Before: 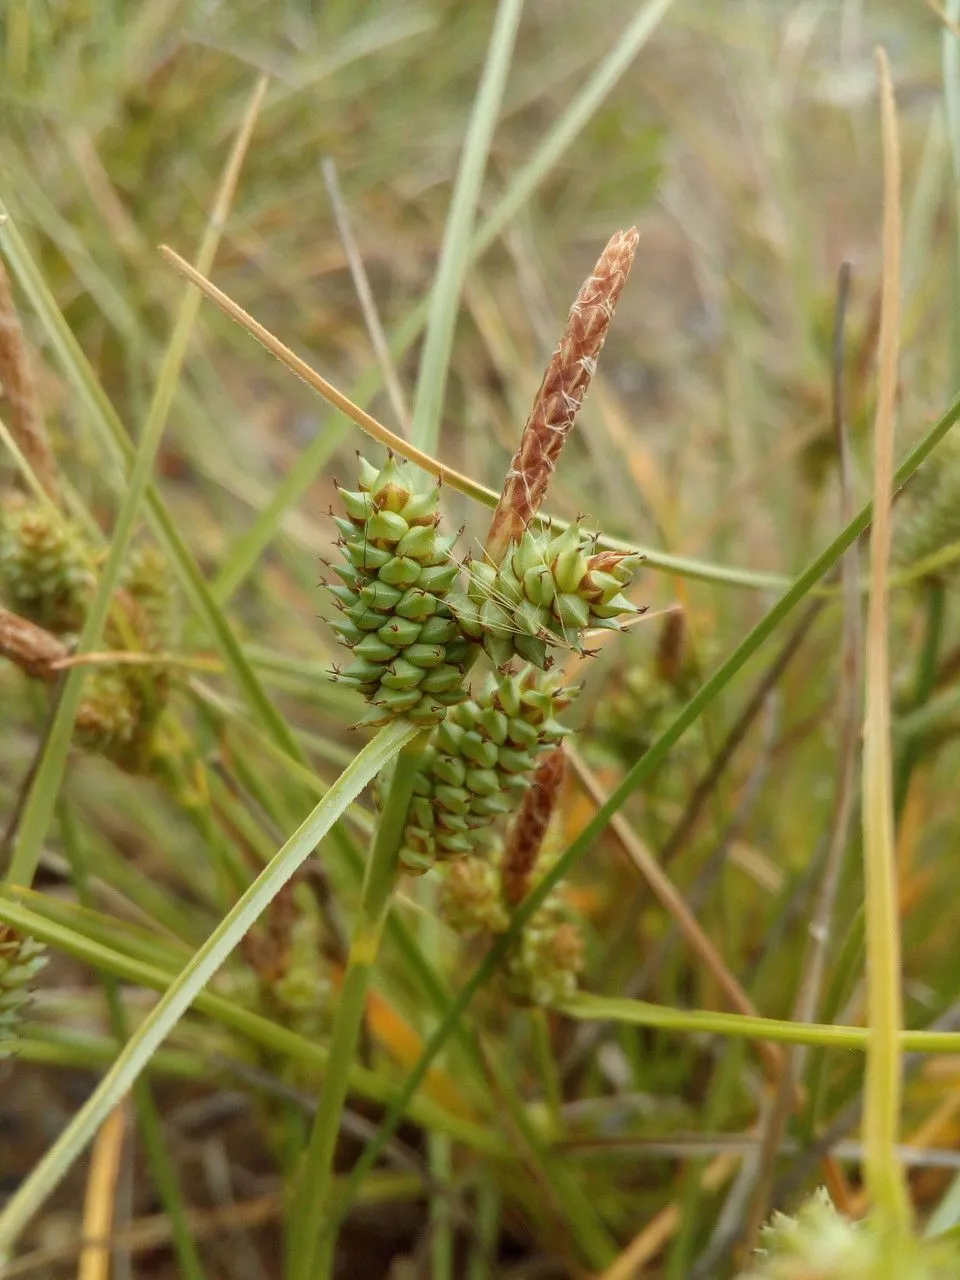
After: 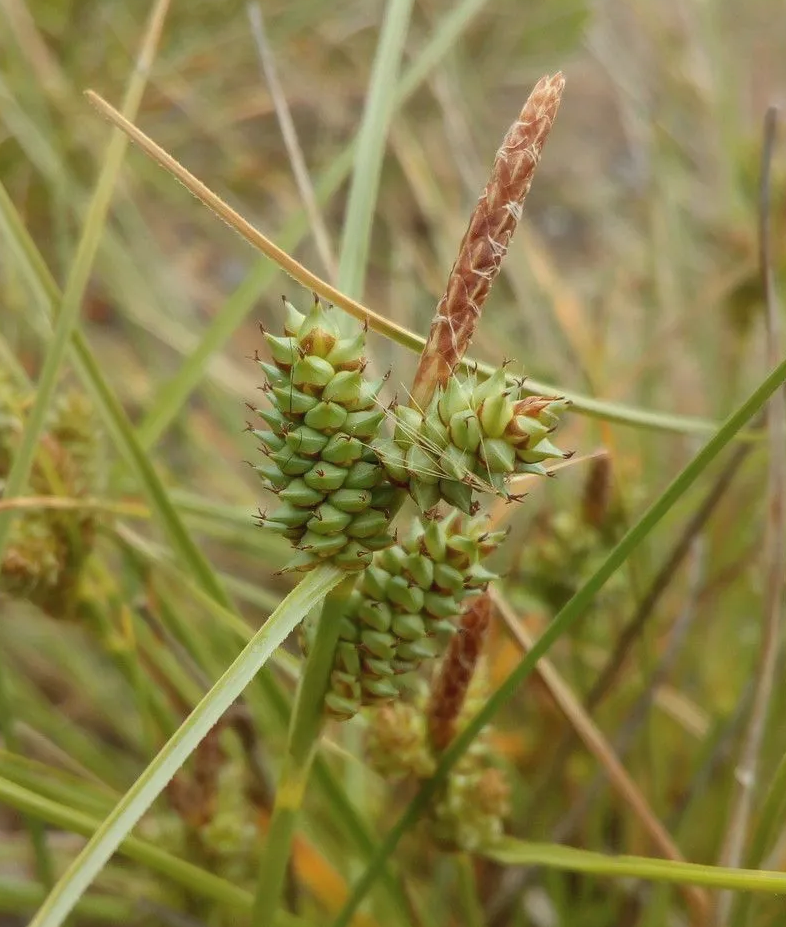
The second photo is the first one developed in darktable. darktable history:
tone equalizer: edges refinement/feathering 500, mask exposure compensation -1.57 EV, preserve details guided filter
crop: left 7.768%, top 12.12%, right 10.312%, bottom 15.394%
contrast brightness saturation: saturation -0.054
shadows and highlights: on, module defaults
